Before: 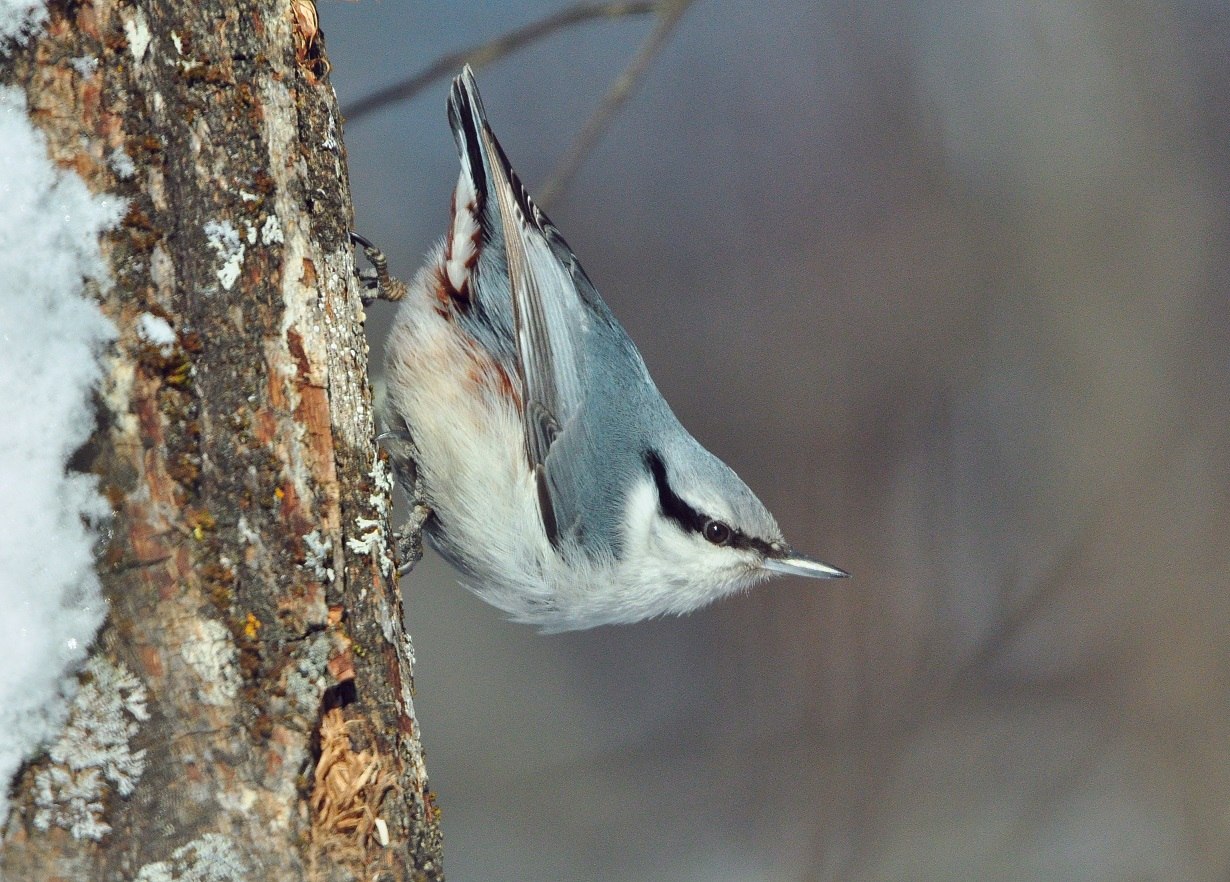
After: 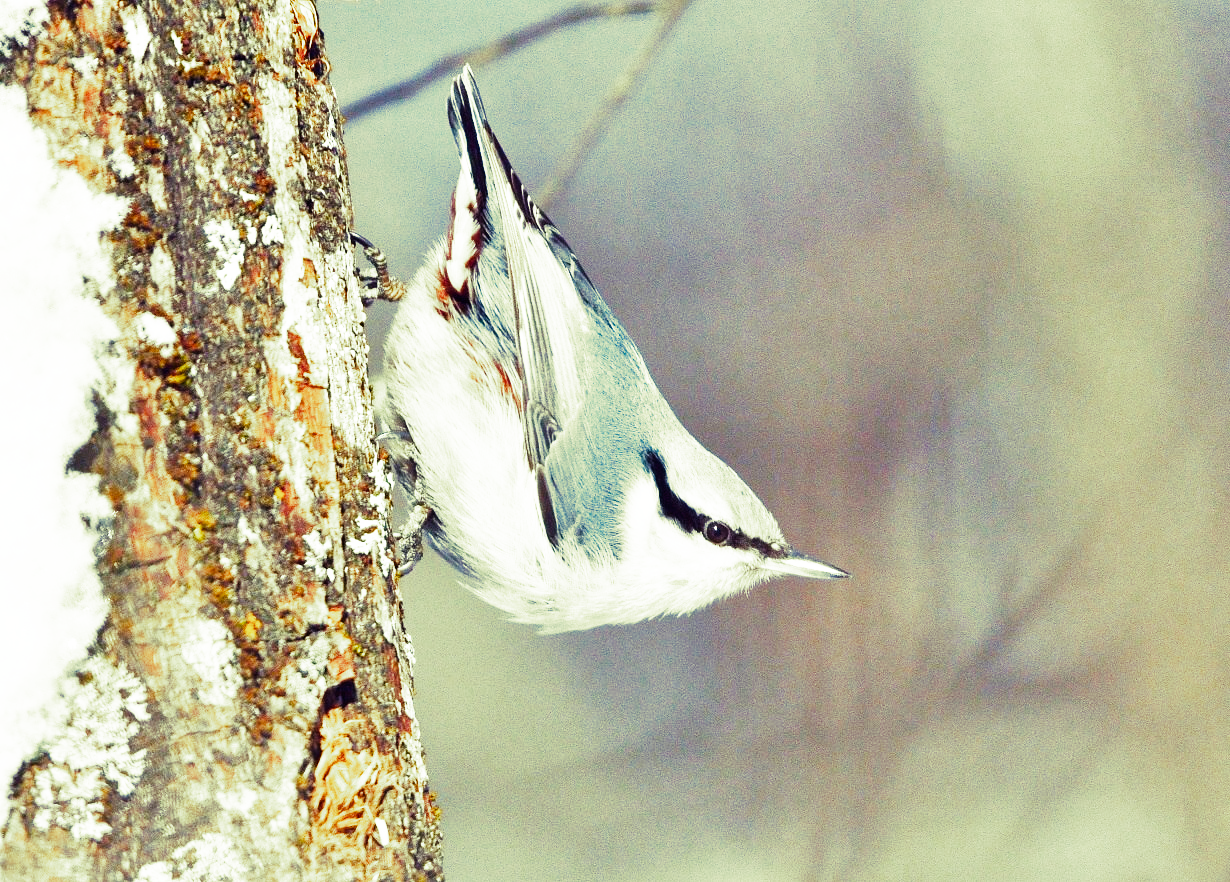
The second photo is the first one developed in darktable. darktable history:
exposure: exposure 0.161 EV, compensate highlight preservation false
split-toning: shadows › hue 290.82°, shadows › saturation 0.34, highlights › saturation 0.38, balance 0, compress 50%
base curve: curves: ch0 [(0, 0) (0.007, 0.004) (0.027, 0.03) (0.046, 0.07) (0.207, 0.54) (0.442, 0.872) (0.673, 0.972) (1, 1)], preserve colors none
color balance rgb: perceptual saturation grading › global saturation 20%, global vibrance 20%
